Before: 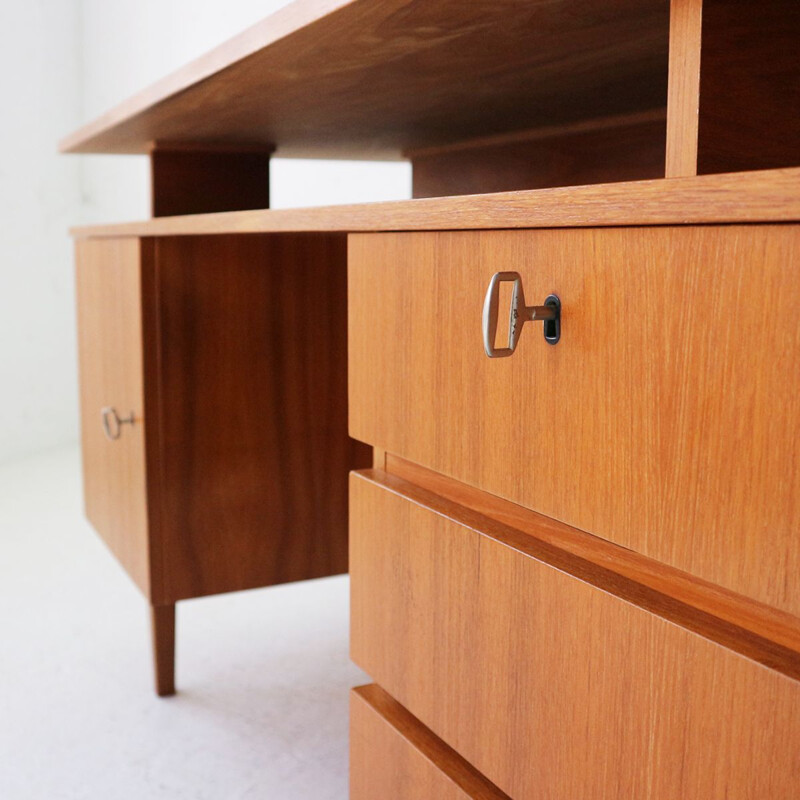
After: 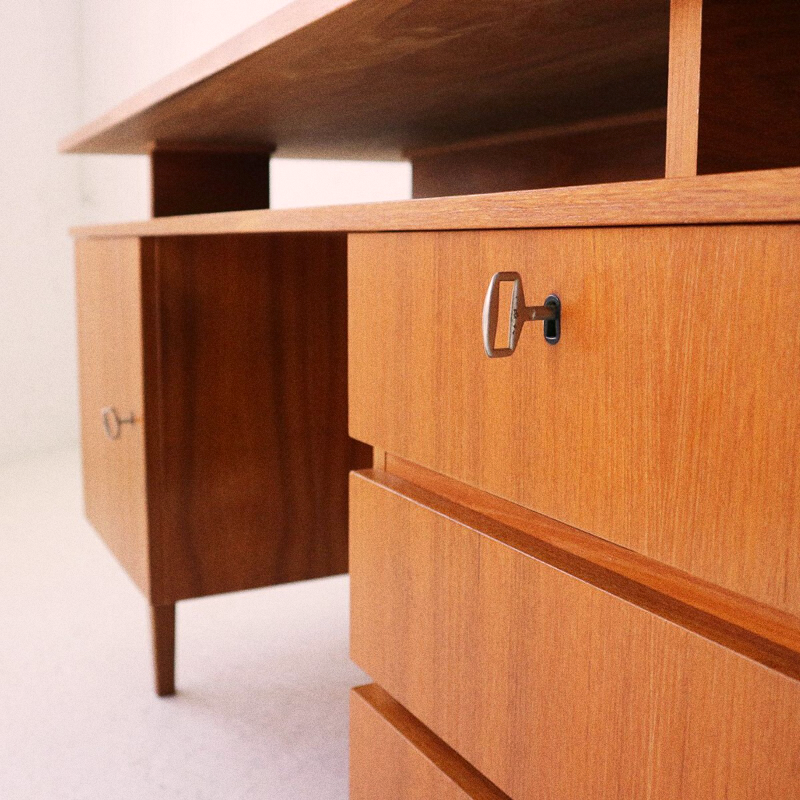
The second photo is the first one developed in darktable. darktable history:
color correction: highlights a* 5.81, highlights b* 4.84
grain: coarseness 0.09 ISO
